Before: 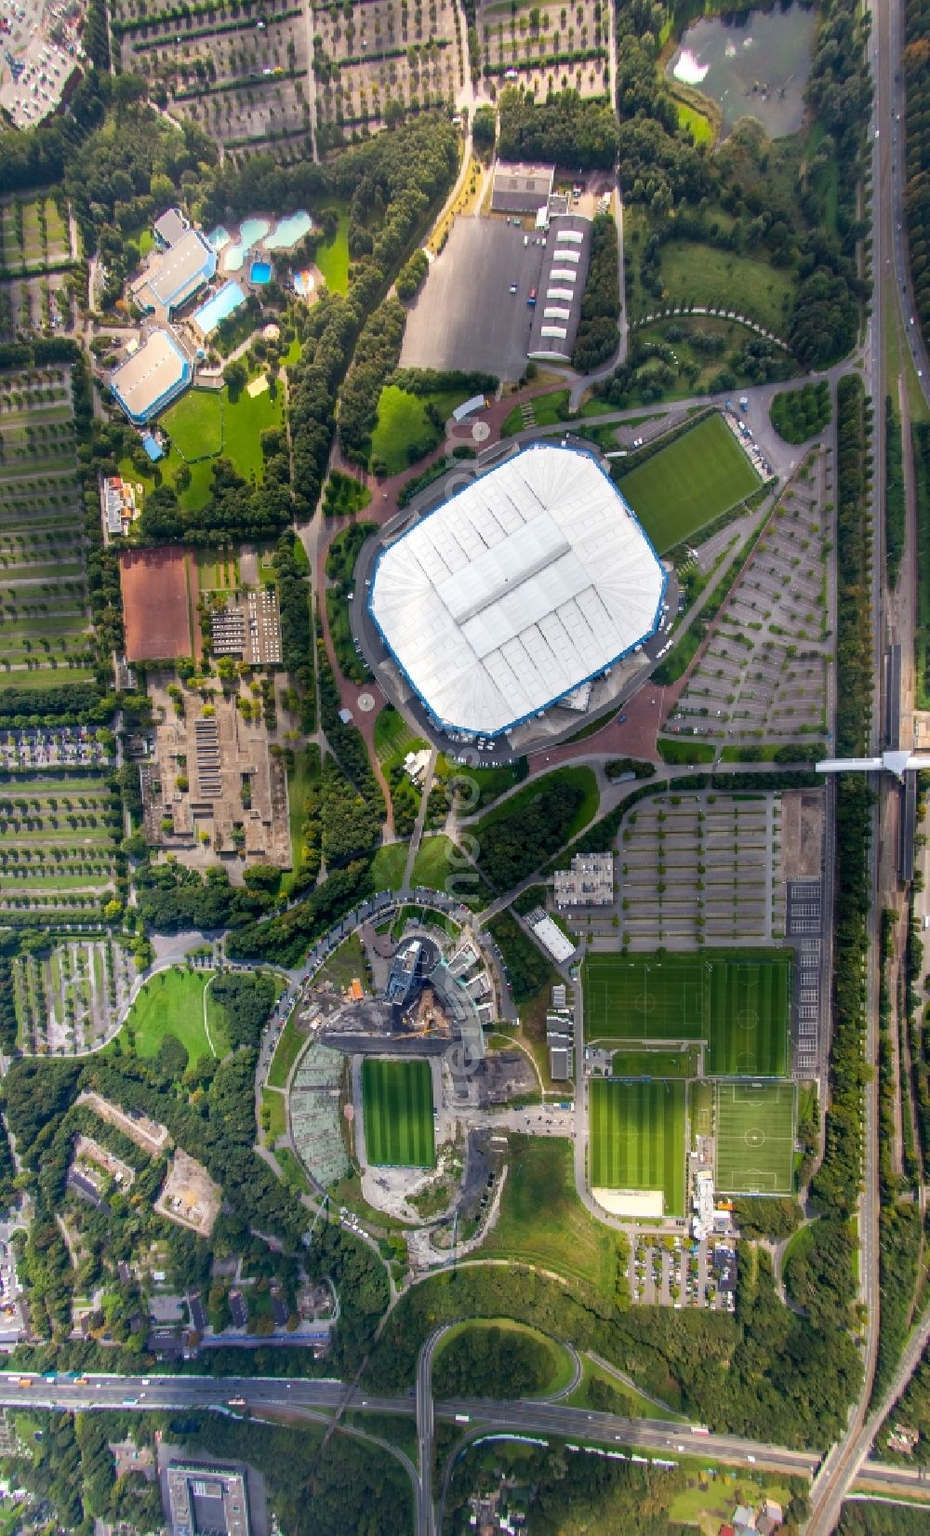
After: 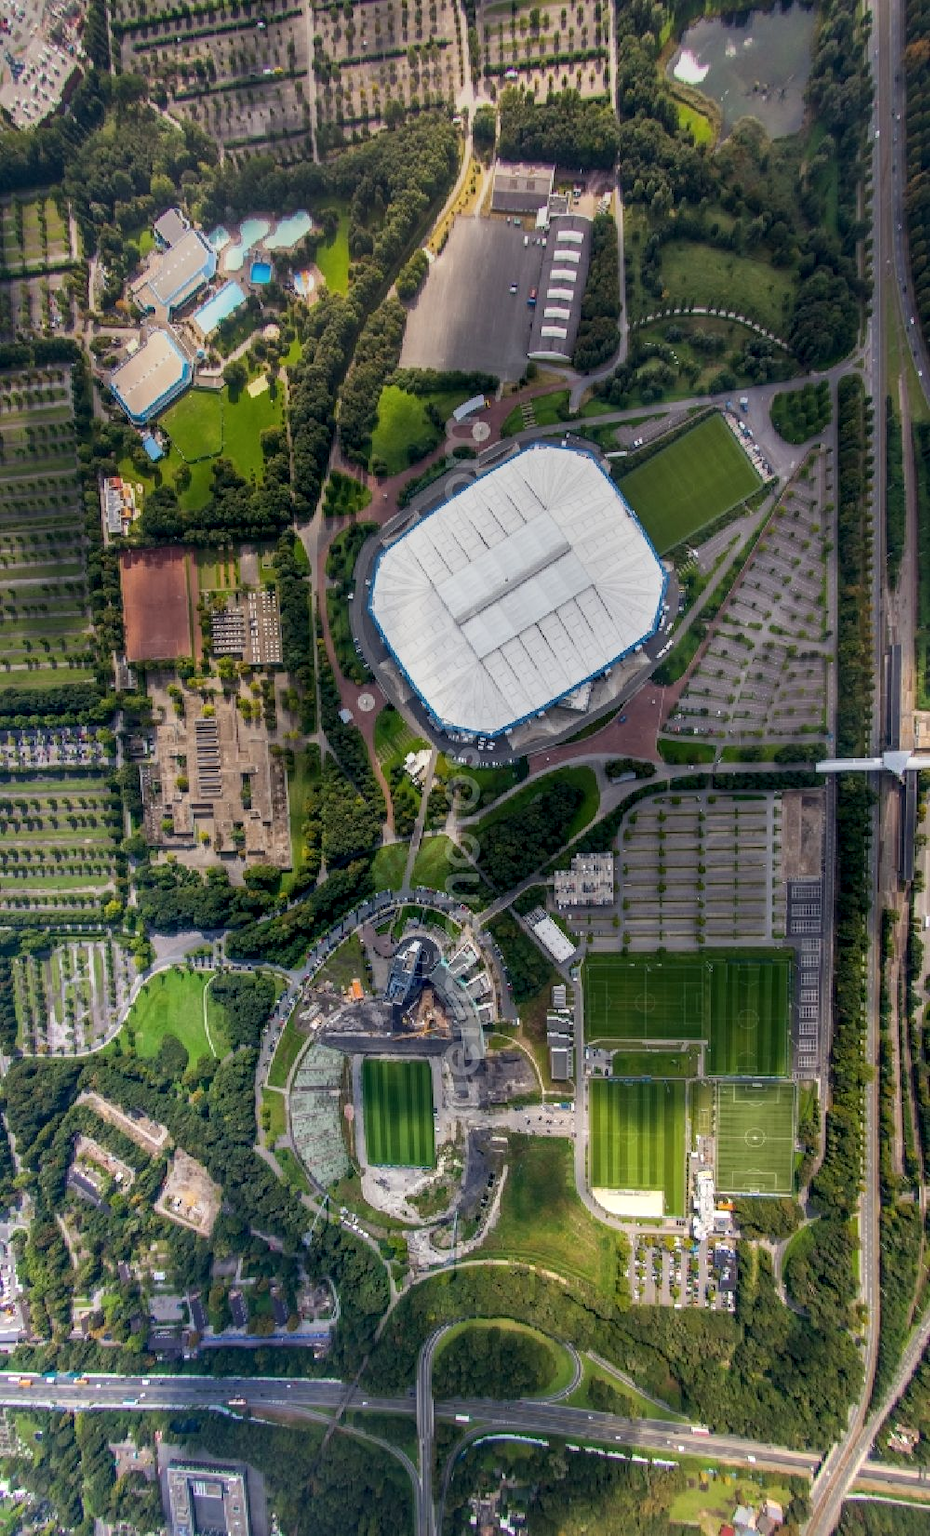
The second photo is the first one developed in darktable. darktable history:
graduated density: rotation -0.352°, offset 57.64
local contrast: on, module defaults
